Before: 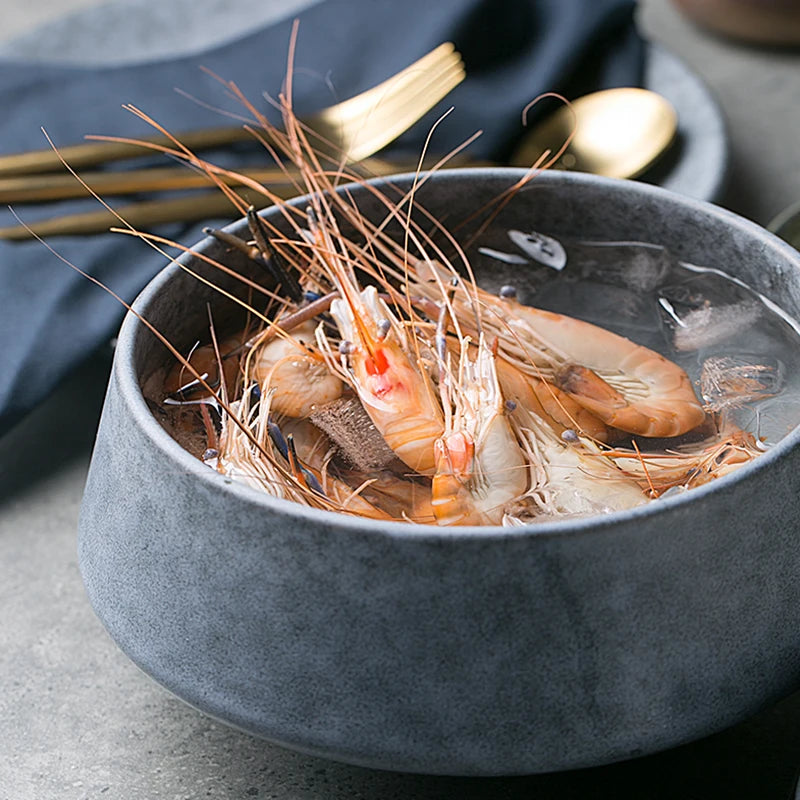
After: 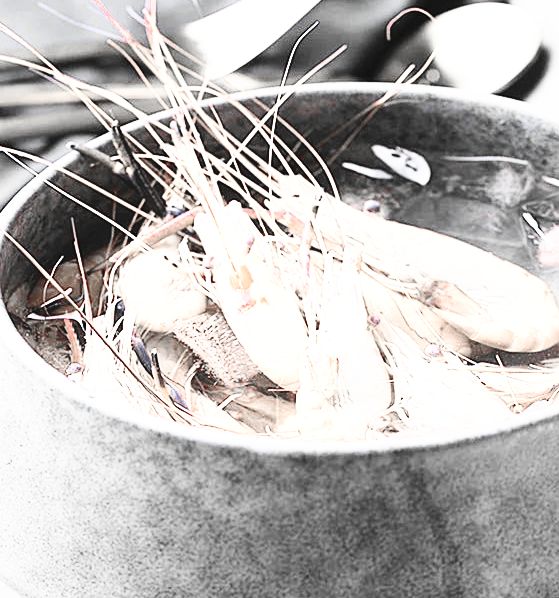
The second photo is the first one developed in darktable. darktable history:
color zones: curves: ch0 [(0, 0.278) (0.143, 0.5) (0.286, 0.5) (0.429, 0.5) (0.571, 0.5) (0.714, 0.5) (0.857, 0.5) (1, 0.5)]; ch1 [(0, 1) (0.143, 0.165) (0.286, 0) (0.429, 0) (0.571, 0) (0.714, 0) (0.857, 0.5) (1, 0.5)]; ch2 [(0, 0.508) (0.143, 0.5) (0.286, 0.5) (0.429, 0.5) (0.571, 0.5) (0.714, 0.5) (0.857, 0.5) (1, 0.5)]
crop and rotate: left 17.046%, top 10.659%, right 12.989%, bottom 14.553%
contrast brightness saturation: contrast 0.43, brightness 0.56, saturation -0.19
base curve: curves: ch0 [(0, 0) (0.012, 0.01) (0.073, 0.168) (0.31, 0.711) (0.645, 0.957) (1, 1)], preserve colors none
